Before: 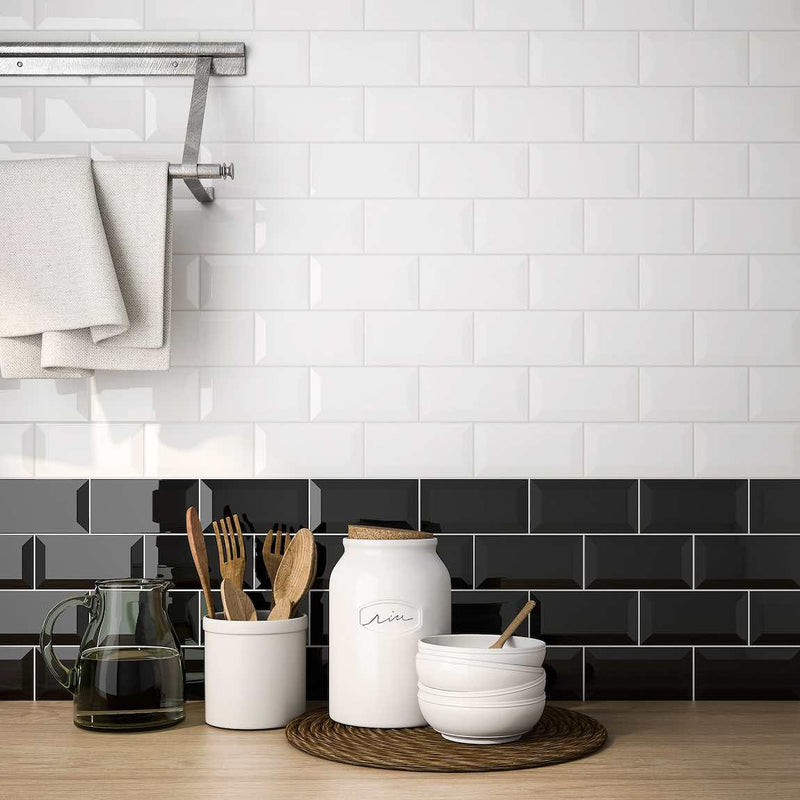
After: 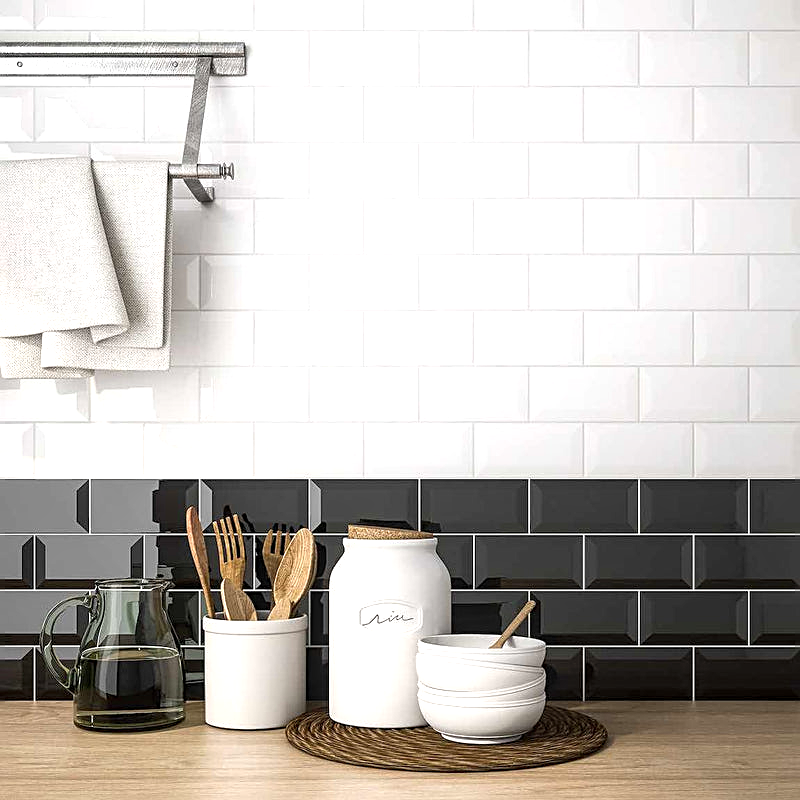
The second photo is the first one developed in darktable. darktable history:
sharpen: on, module defaults
exposure: black level correction 0.001, exposure 0.498 EV, compensate exposure bias true, compensate highlight preservation false
local contrast: on, module defaults
